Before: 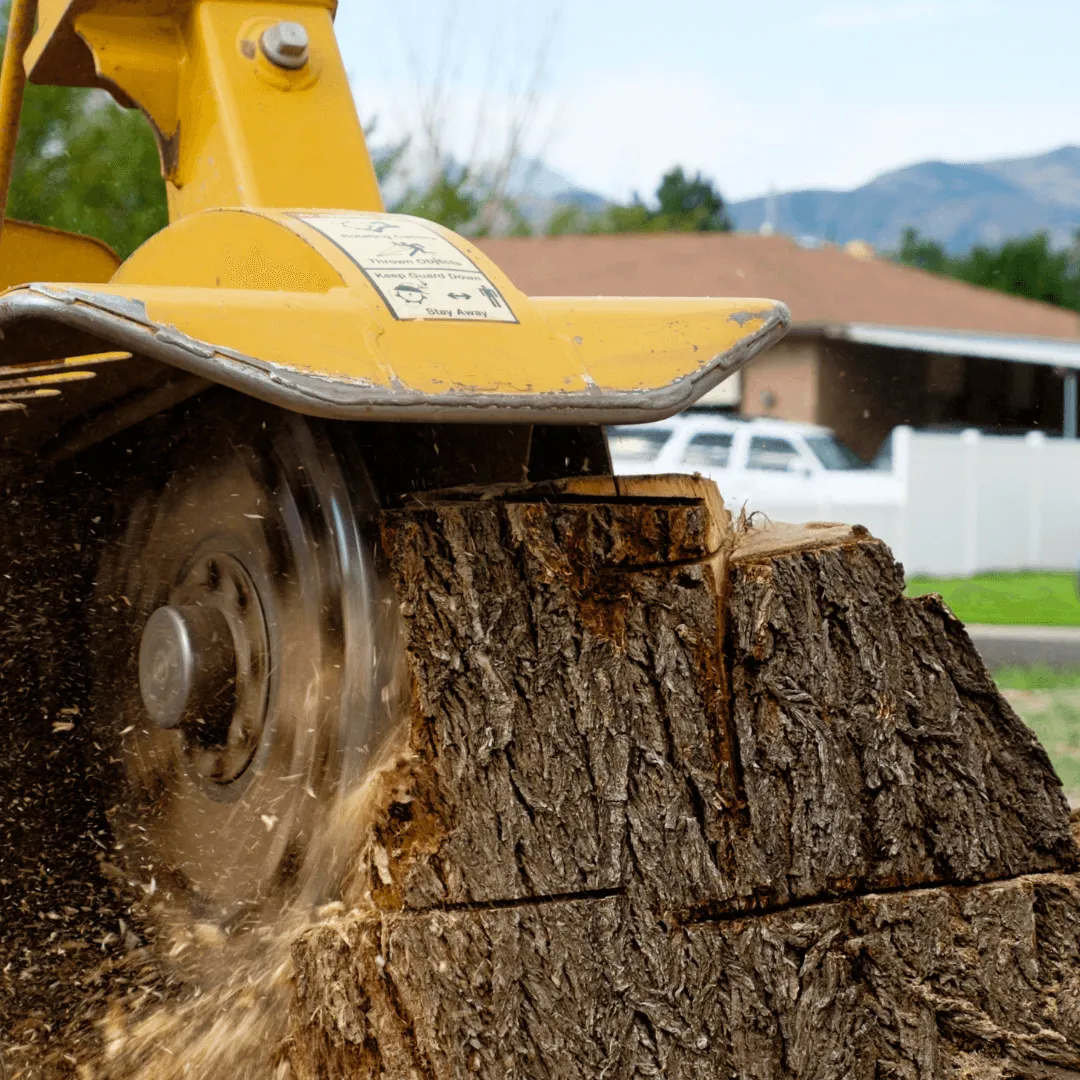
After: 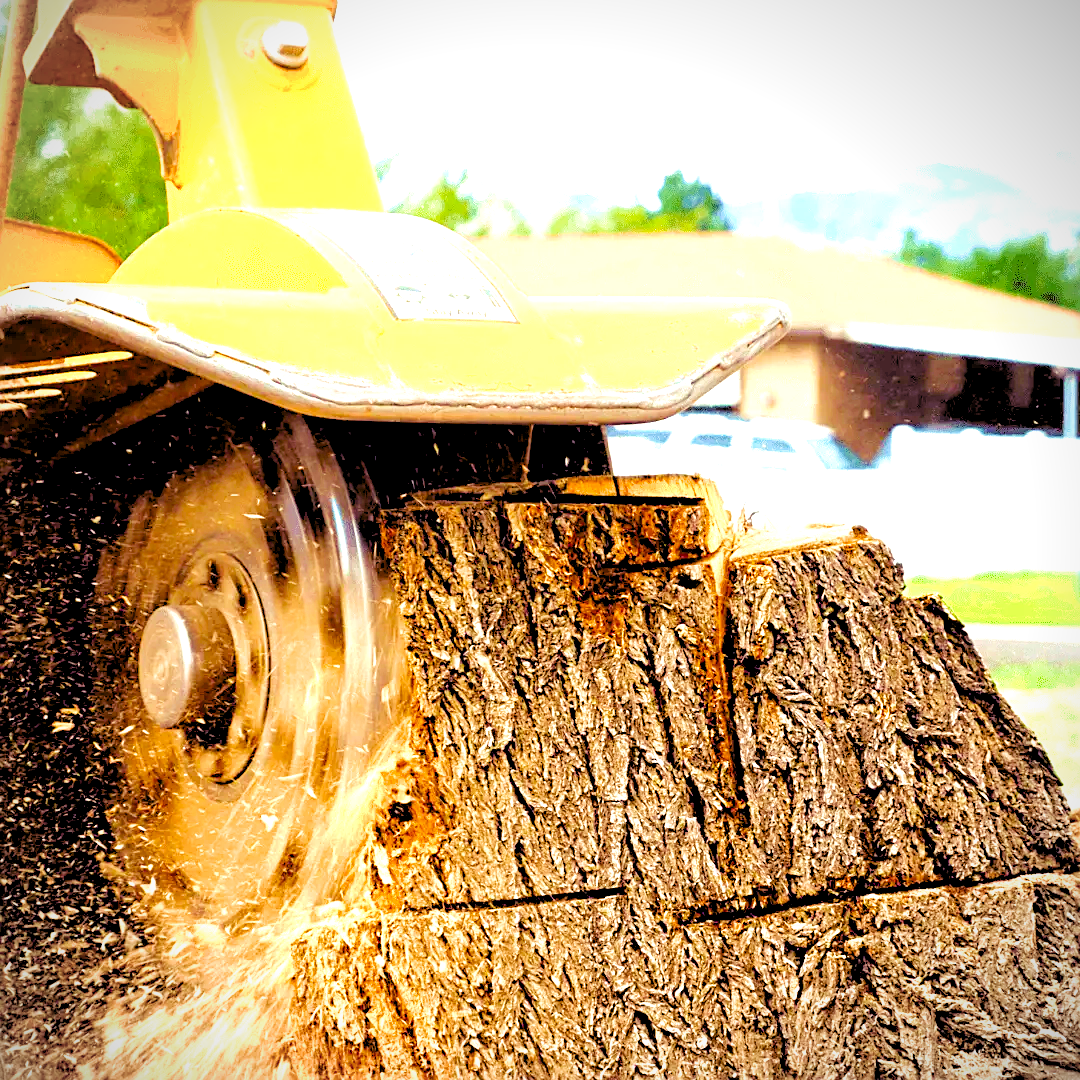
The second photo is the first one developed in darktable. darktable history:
color balance rgb: shadows lift › luminance -21.347%, shadows lift › chroma 9.327%, shadows lift › hue 284.15°, perceptual saturation grading › global saturation 0.577%
vignetting: fall-off start 91.56%
levels: levels [0.093, 0.434, 0.988]
exposure: black level correction 0.001, exposure 1.827 EV, compensate exposure bias true, compensate highlight preservation false
sharpen: on, module defaults
velvia: strength 51.38%, mid-tones bias 0.512
